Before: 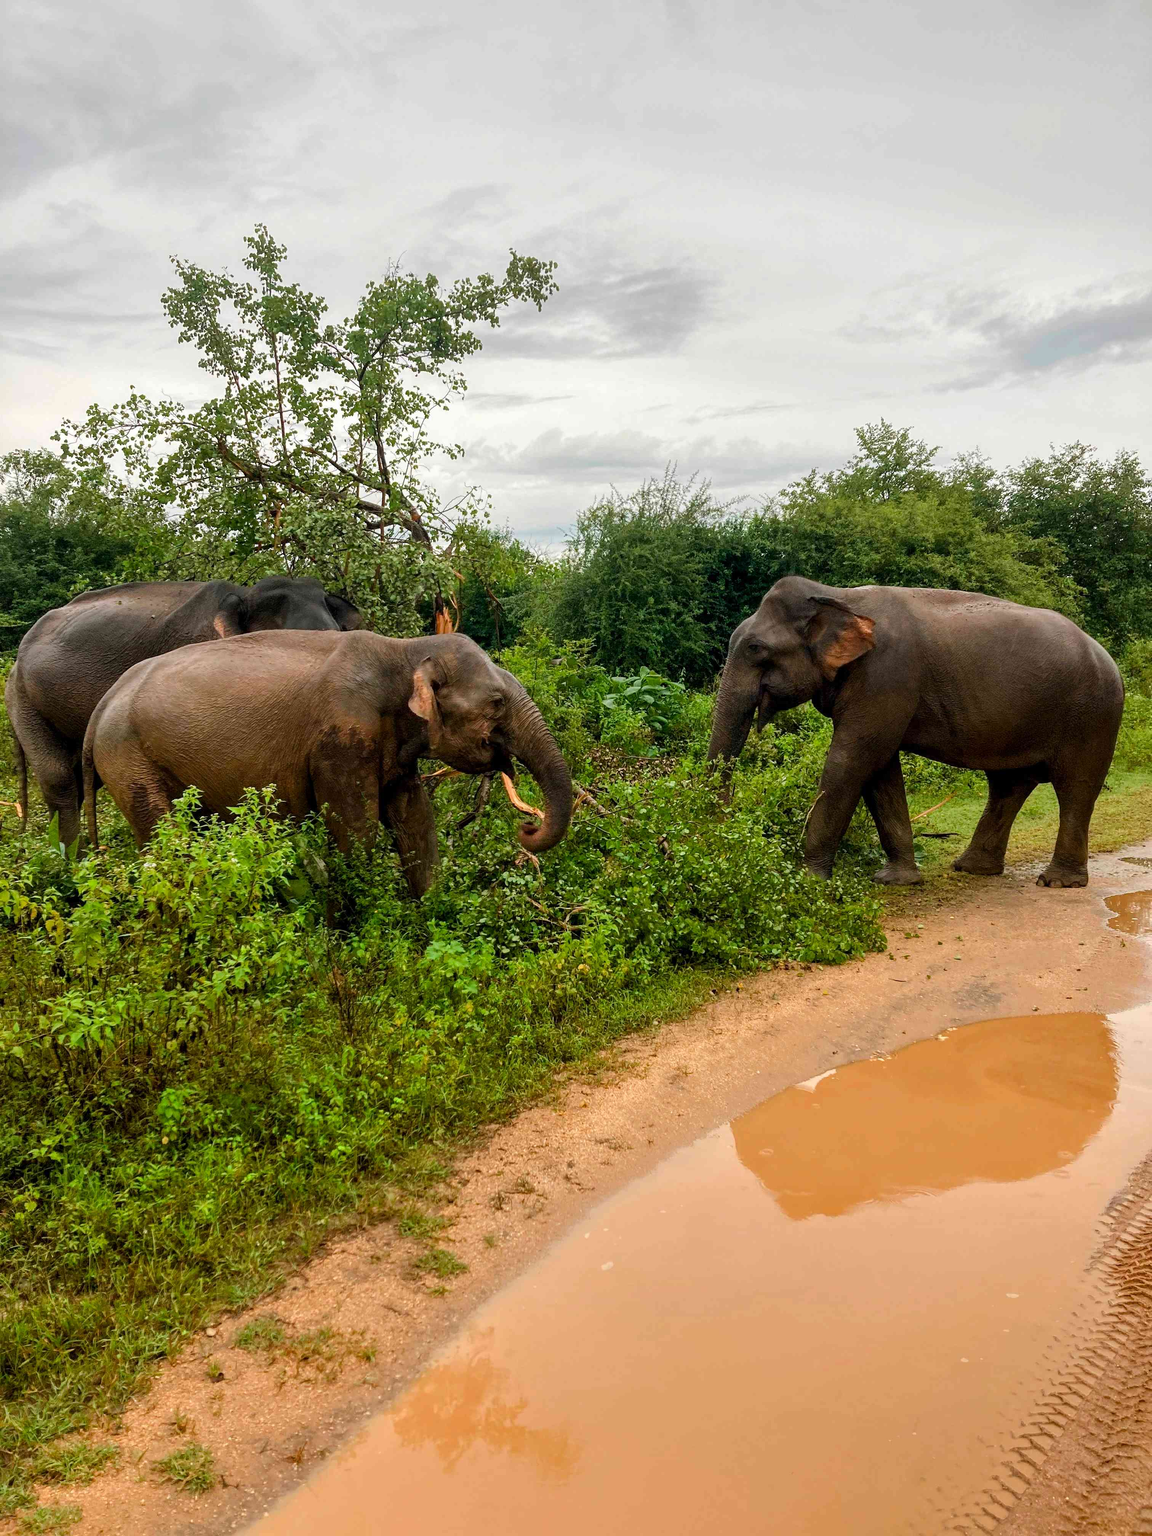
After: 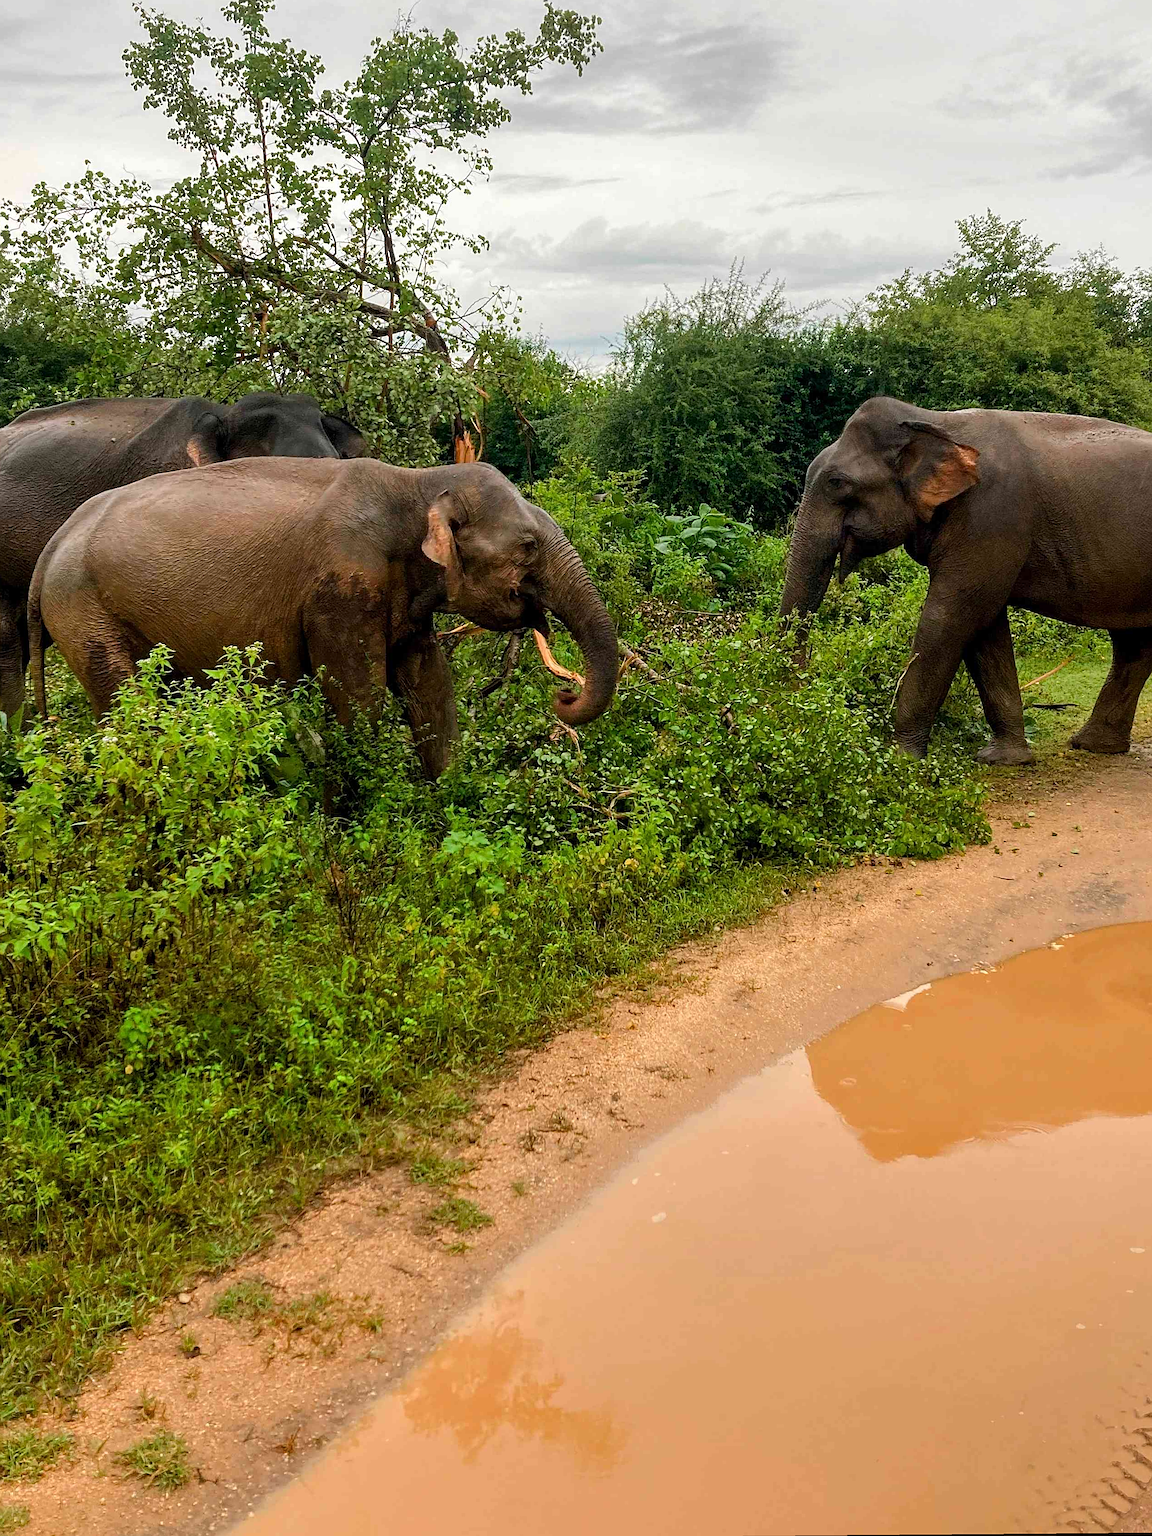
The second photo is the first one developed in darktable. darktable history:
rotate and perspective: rotation 0.174°, lens shift (vertical) 0.013, lens shift (horizontal) 0.019, shear 0.001, automatic cropping original format, crop left 0.007, crop right 0.991, crop top 0.016, crop bottom 0.997
sharpen: on, module defaults
crop and rotate: left 4.842%, top 15.51%, right 10.668%
